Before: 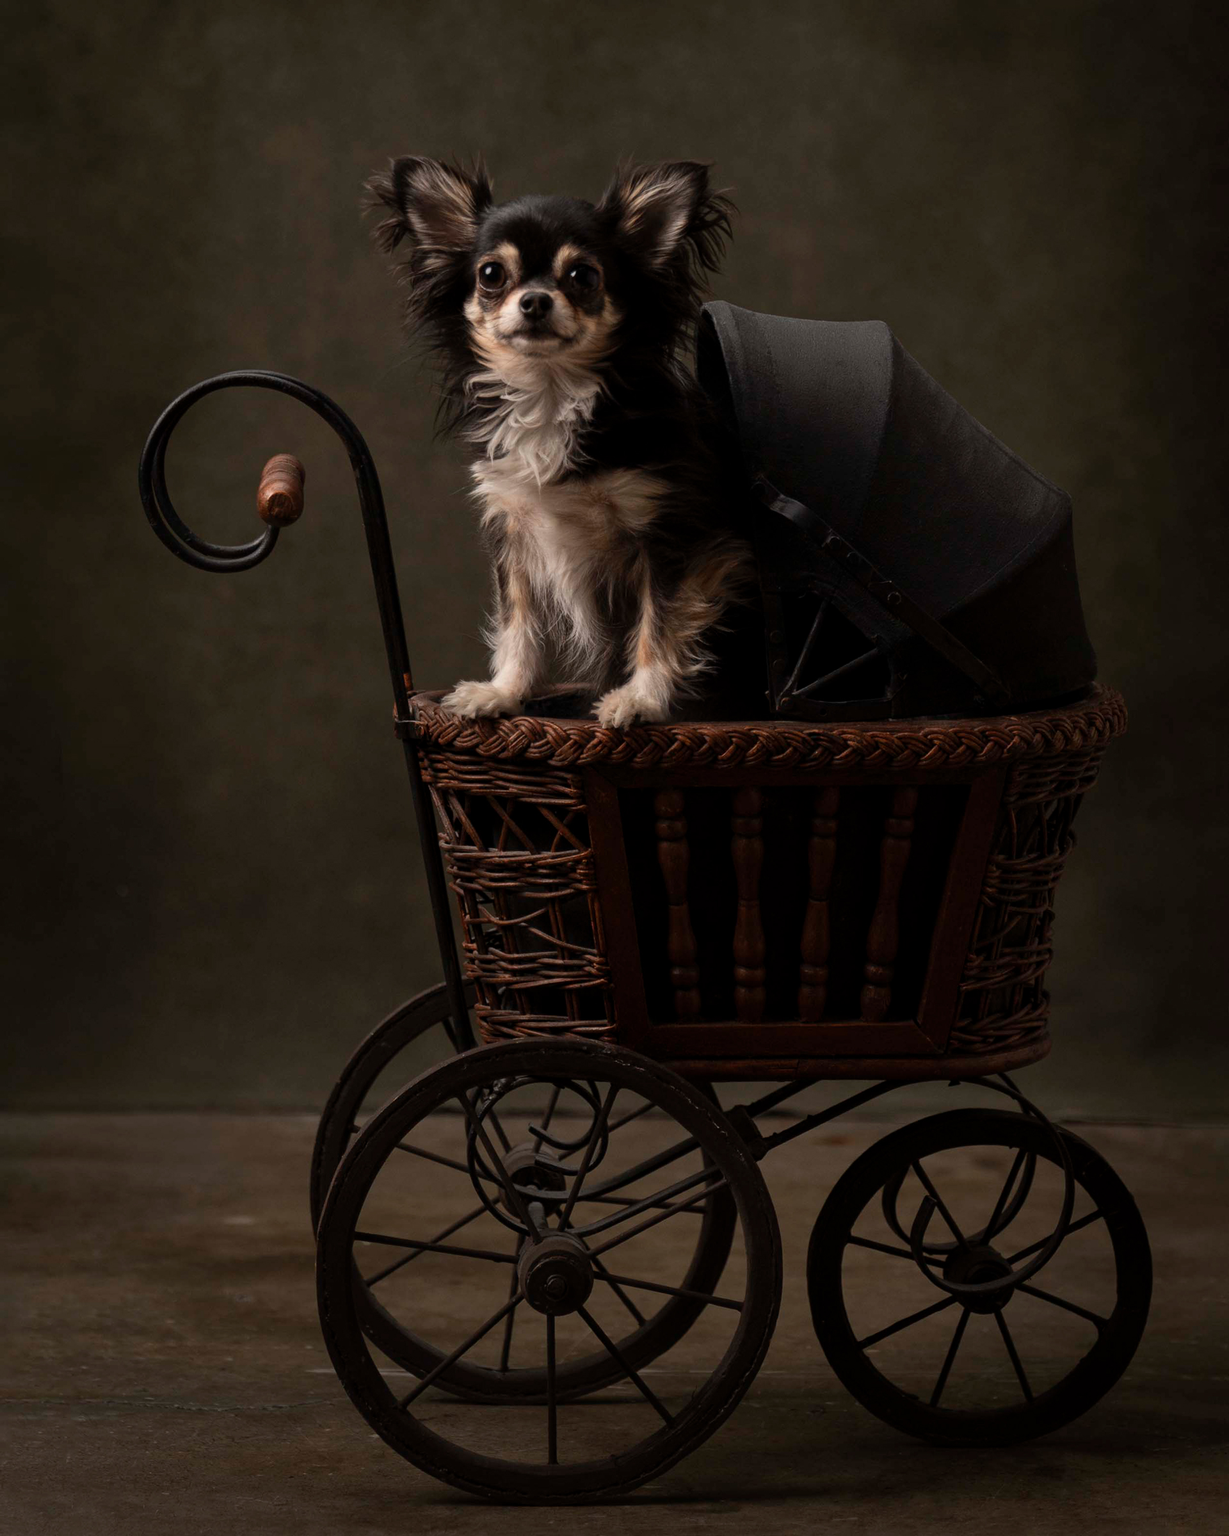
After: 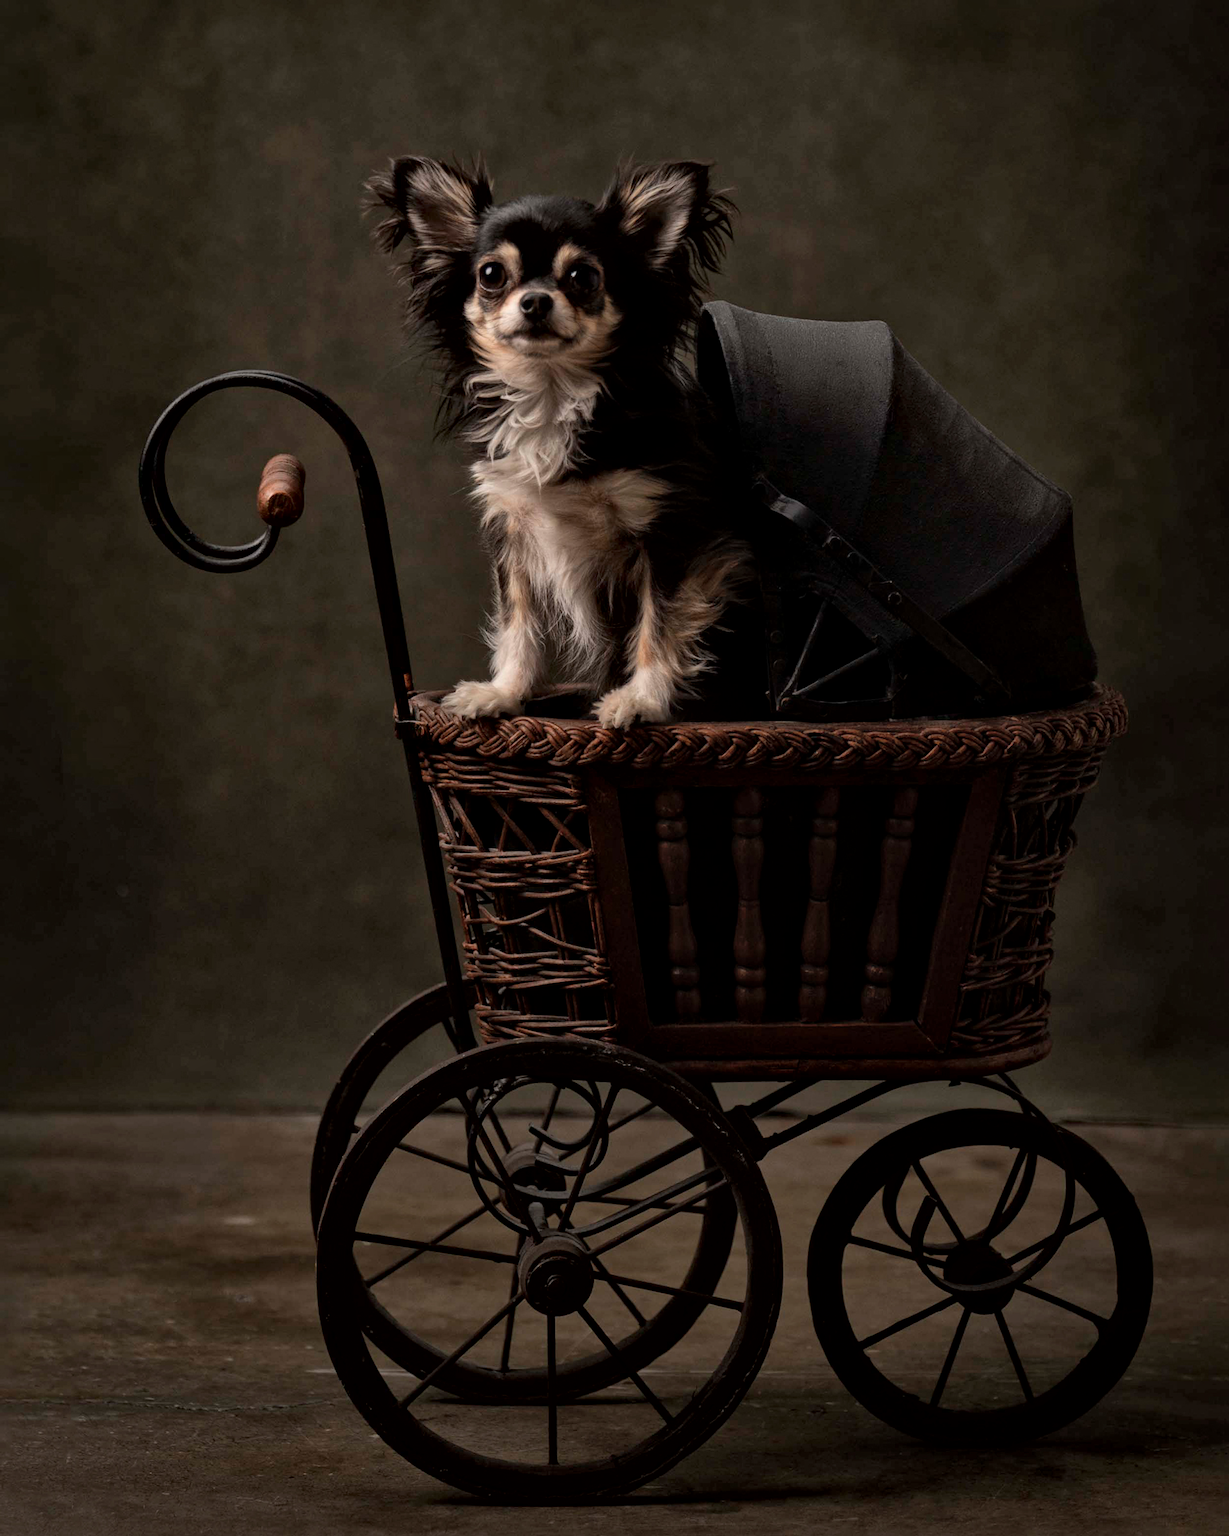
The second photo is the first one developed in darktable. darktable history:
local contrast: mode bilateral grid, contrast 21, coarseness 50, detail 159%, midtone range 0.2
